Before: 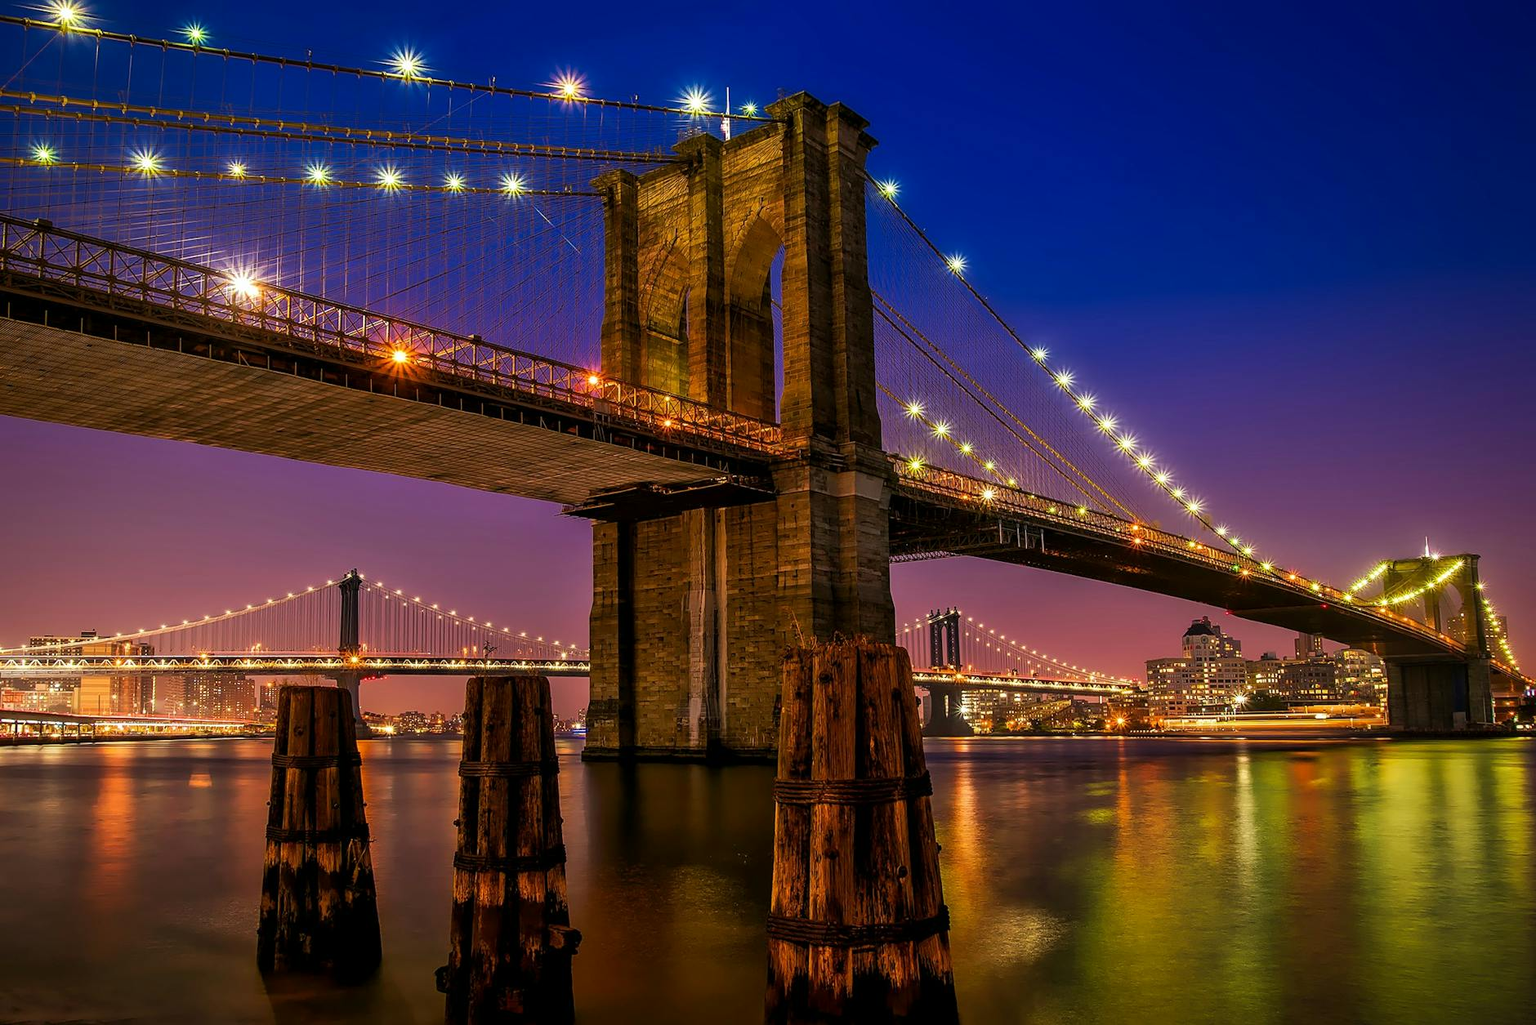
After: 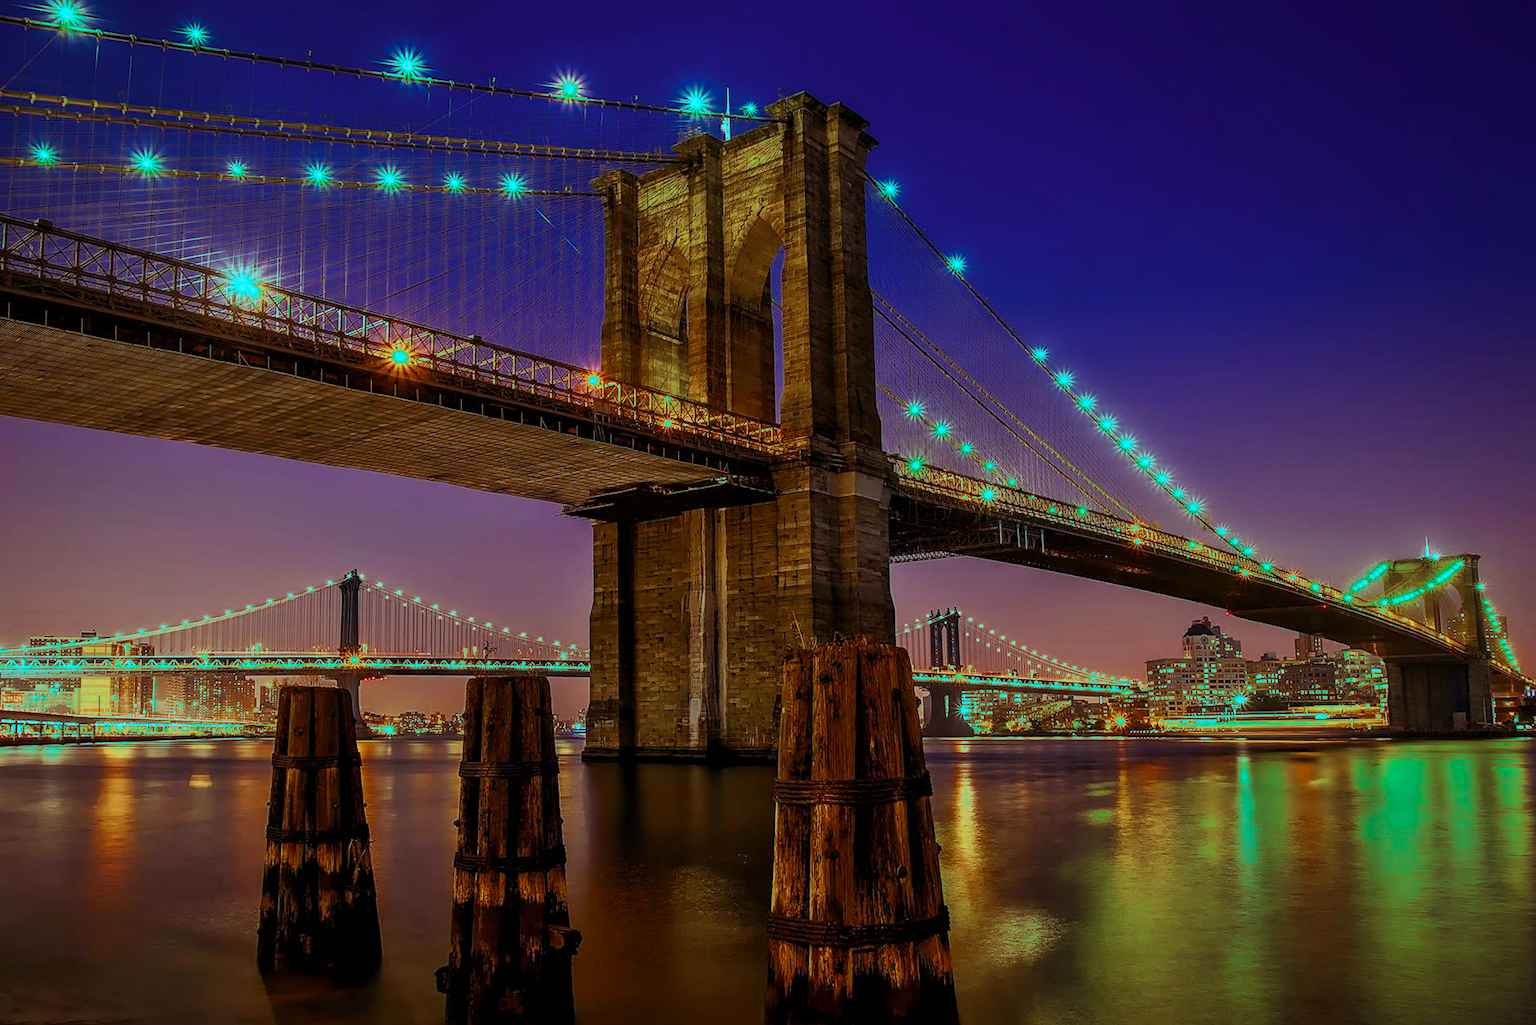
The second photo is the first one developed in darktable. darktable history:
color balance rgb: shadows lift › luminance 0.49%, shadows lift › chroma 6.83%, shadows lift › hue 300.29°, power › hue 208.98°, highlights gain › luminance 20.24%, highlights gain › chroma 13.17%, highlights gain › hue 173.85°, perceptual saturation grading › global saturation 18.05%
color zones: curves: ch0 [(0, 0.5) (0.125, 0.4) (0.25, 0.5) (0.375, 0.4) (0.5, 0.4) (0.625, 0.35) (0.75, 0.35) (0.875, 0.5)]; ch1 [(0, 0.35) (0.125, 0.45) (0.25, 0.35) (0.375, 0.35) (0.5, 0.35) (0.625, 0.35) (0.75, 0.45) (0.875, 0.35)]; ch2 [(0, 0.6) (0.125, 0.5) (0.25, 0.5) (0.375, 0.6) (0.5, 0.6) (0.625, 0.5) (0.75, 0.5) (0.875, 0.5)]
